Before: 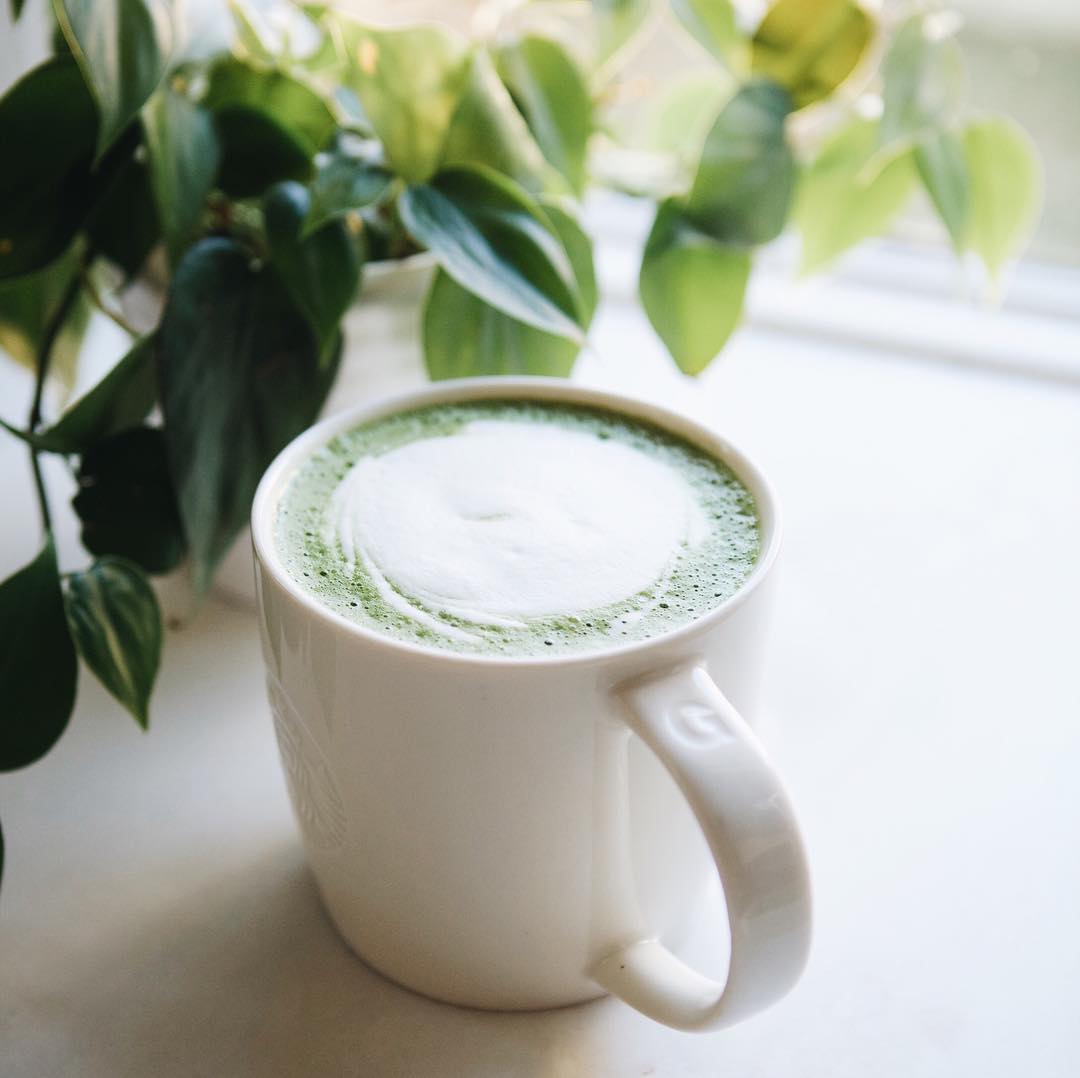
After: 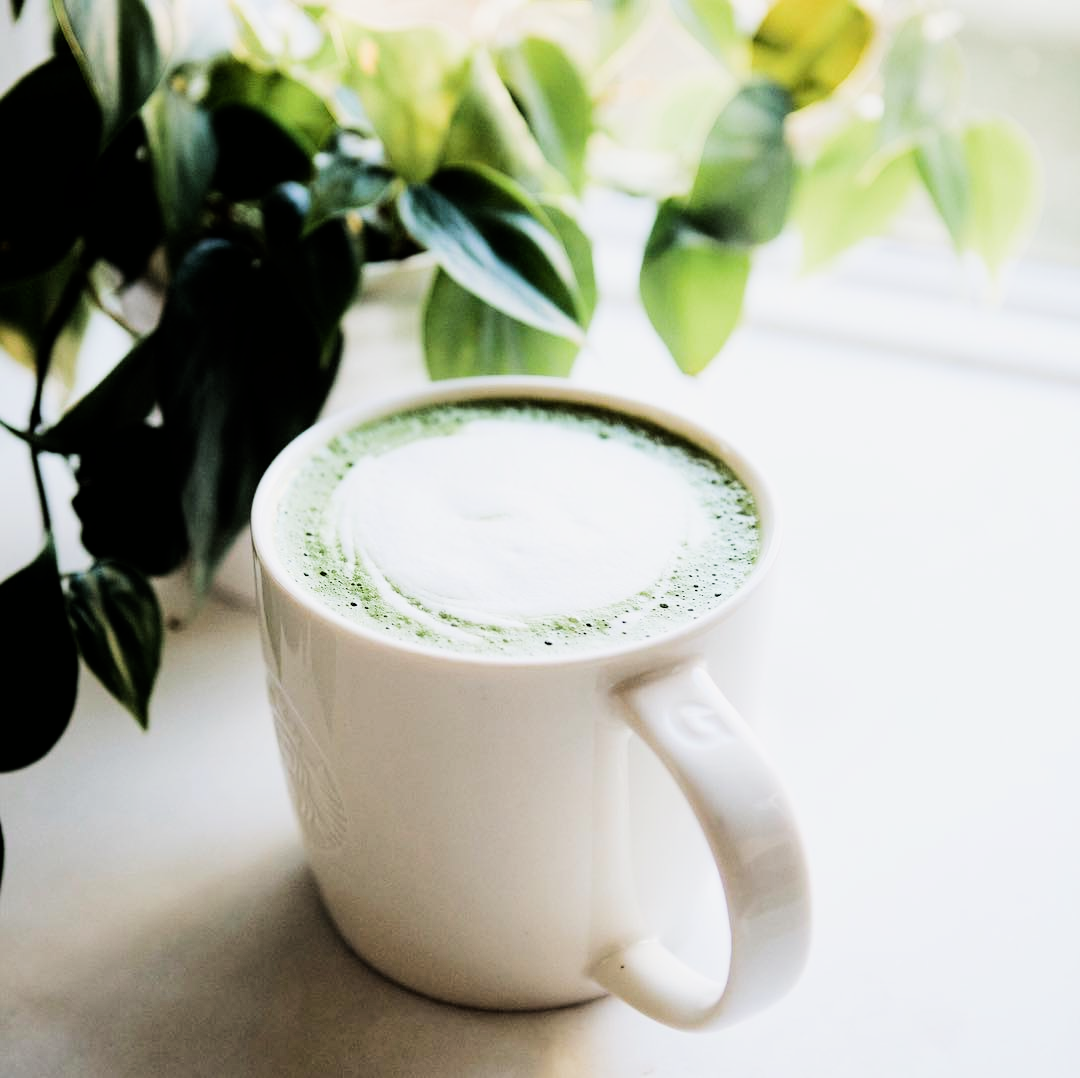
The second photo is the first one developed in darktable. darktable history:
filmic rgb: black relative exposure -5.04 EV, white relative exposure 3.98 EV, hardness 2.88, contrast 1.299, highlights saturation mix -30.22%
tone equalizer: -8 EV -0.743 EV, -7 EV -0.691 EV, -6 EV -0.567 EV, -5 EV -0.416 EV, -3 EV 0.382 EV, -2 EV 0.6 EV, -1 EV 0.692 EV, +0 EV 0.745 EV, edges refinement/feathering 500, mask exposure compensation -1.57 EV, preserve details no
contrast brightness saturation: saturation 0.097
